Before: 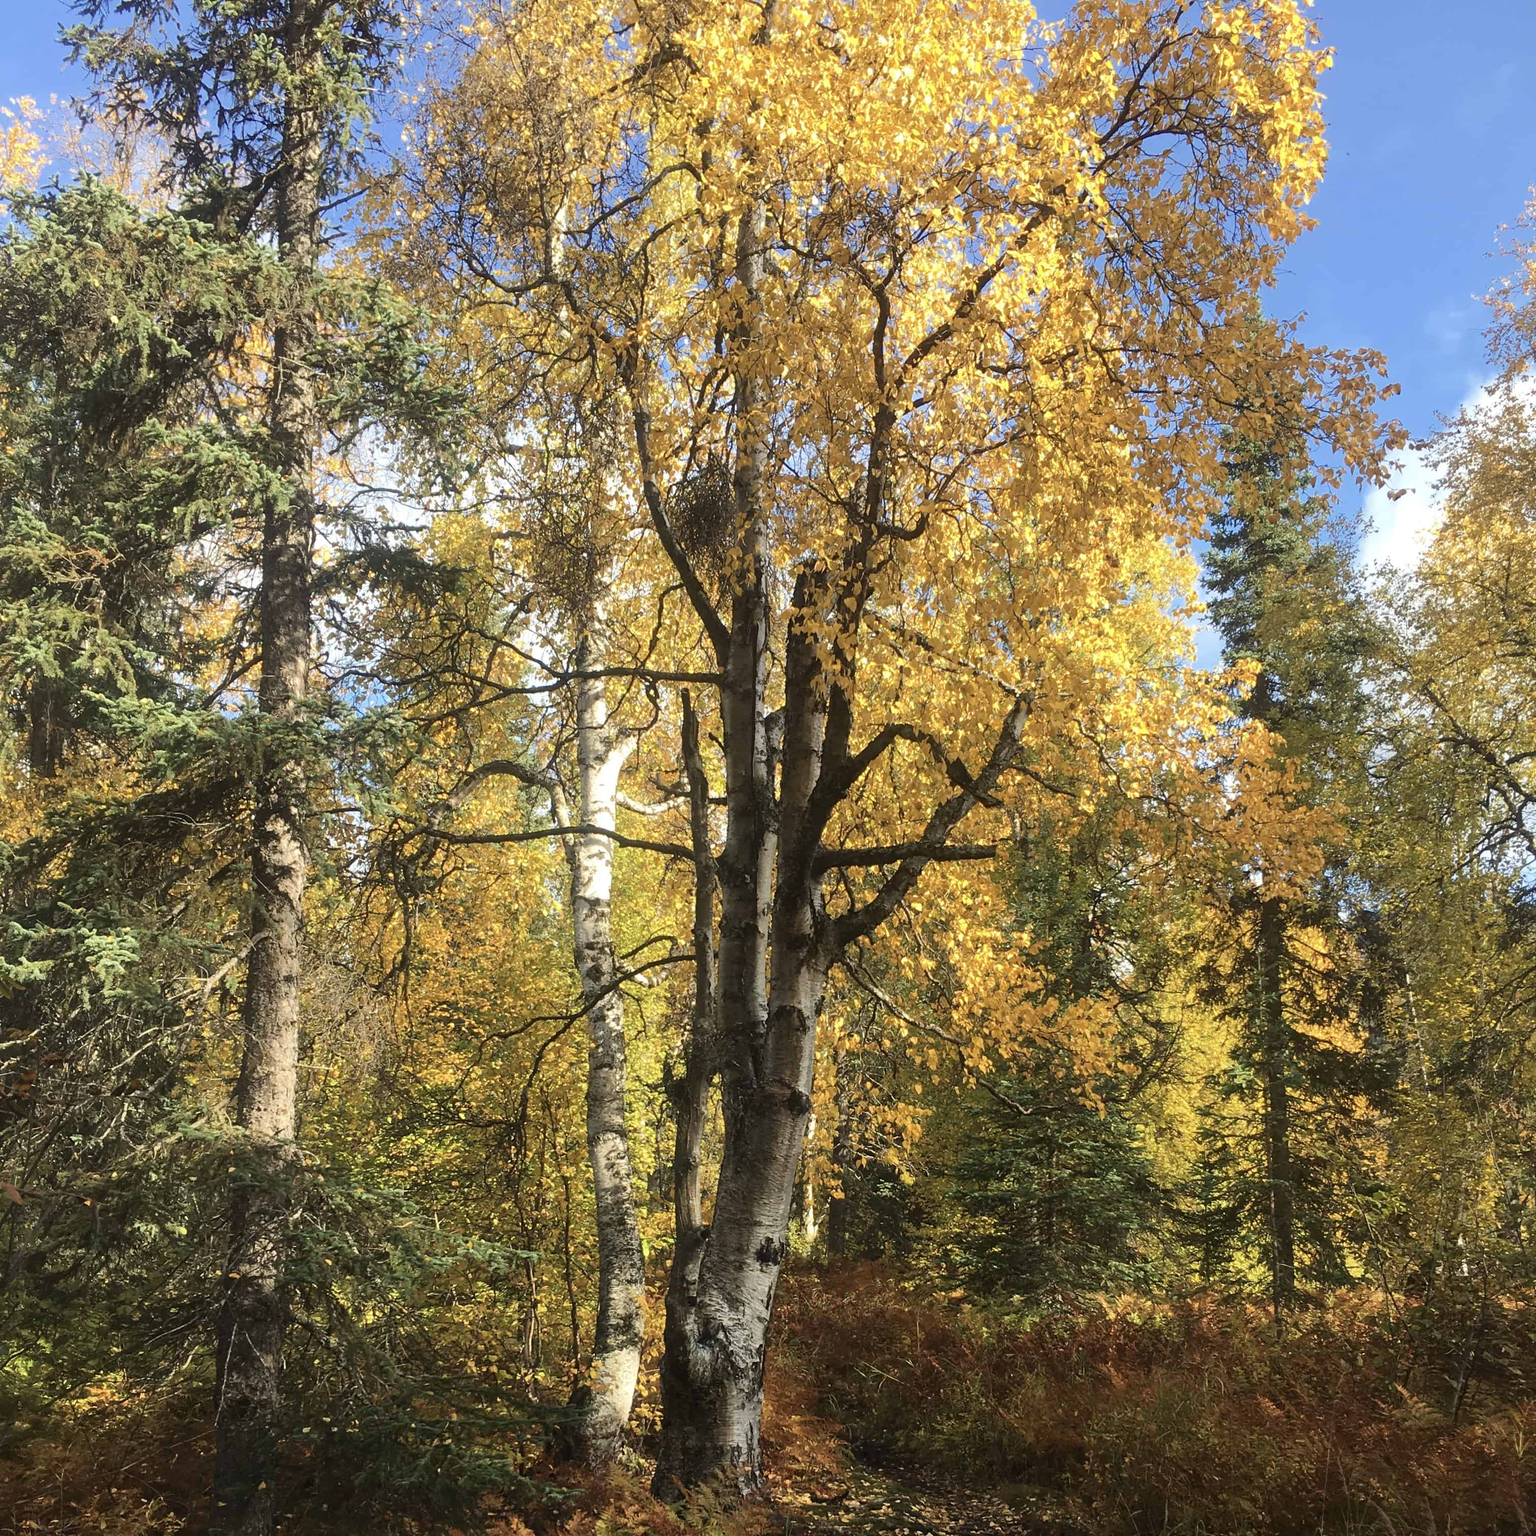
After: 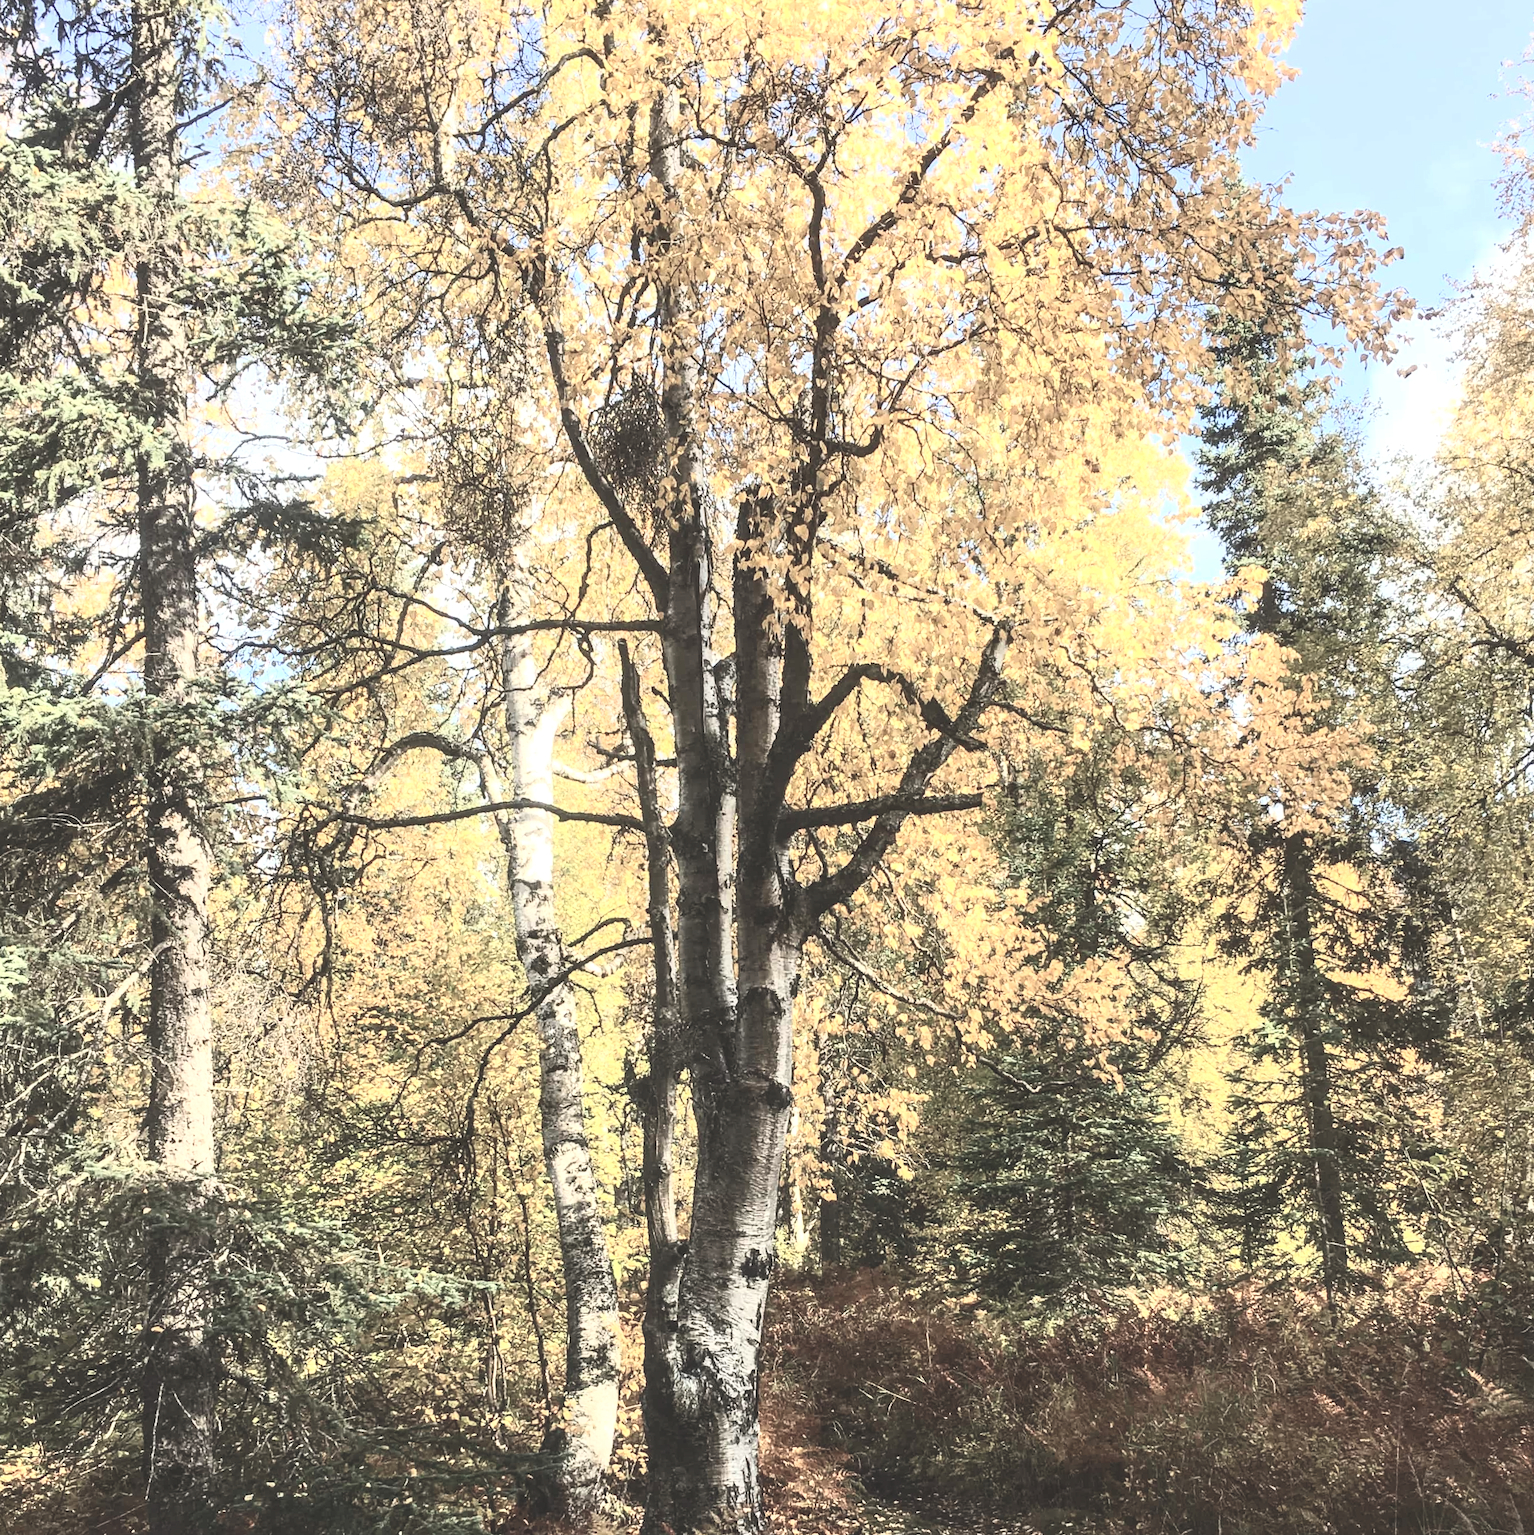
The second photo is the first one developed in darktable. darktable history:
local contrast: on, module defaults
contrast brightness saturation: contrast 0.58, brightness 0.574, saturation -0.336
tone equalizer: edges refinement/feathering 500, mask exposure compensation -1.57 EV, preserve details guided filter
crop and rotate: angle 3.57°, left 5.812%, top 5.686%
exposure: black level correction -0.015, compensate highlight preservation false
